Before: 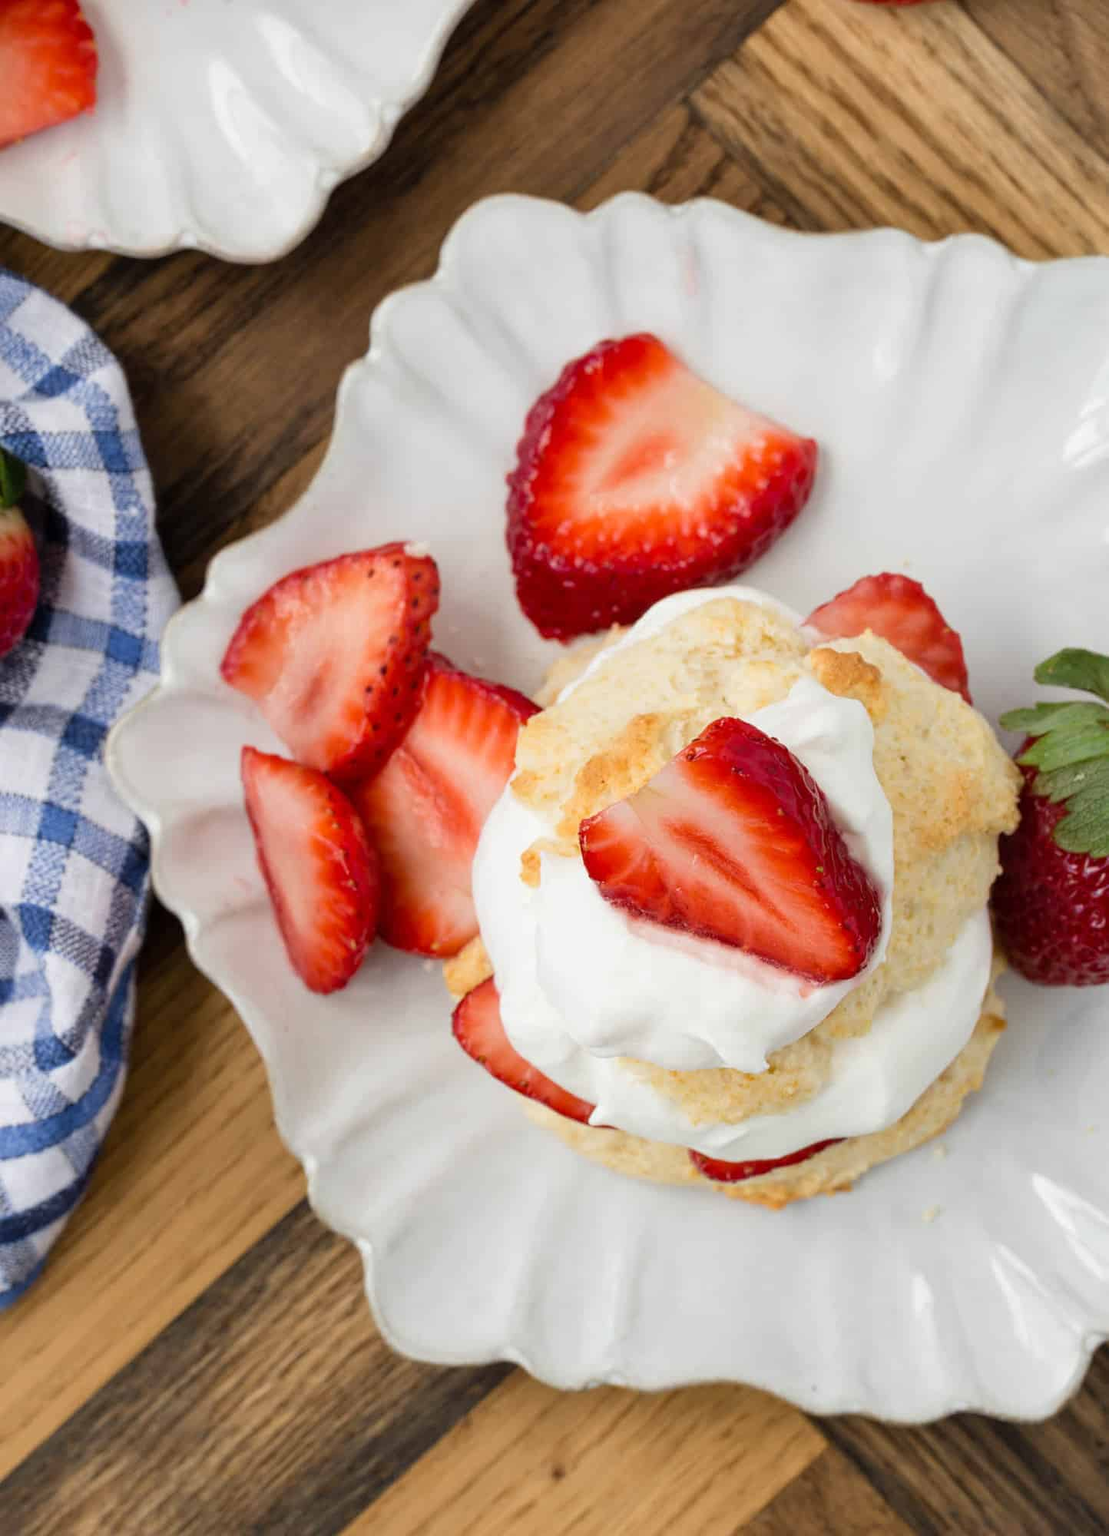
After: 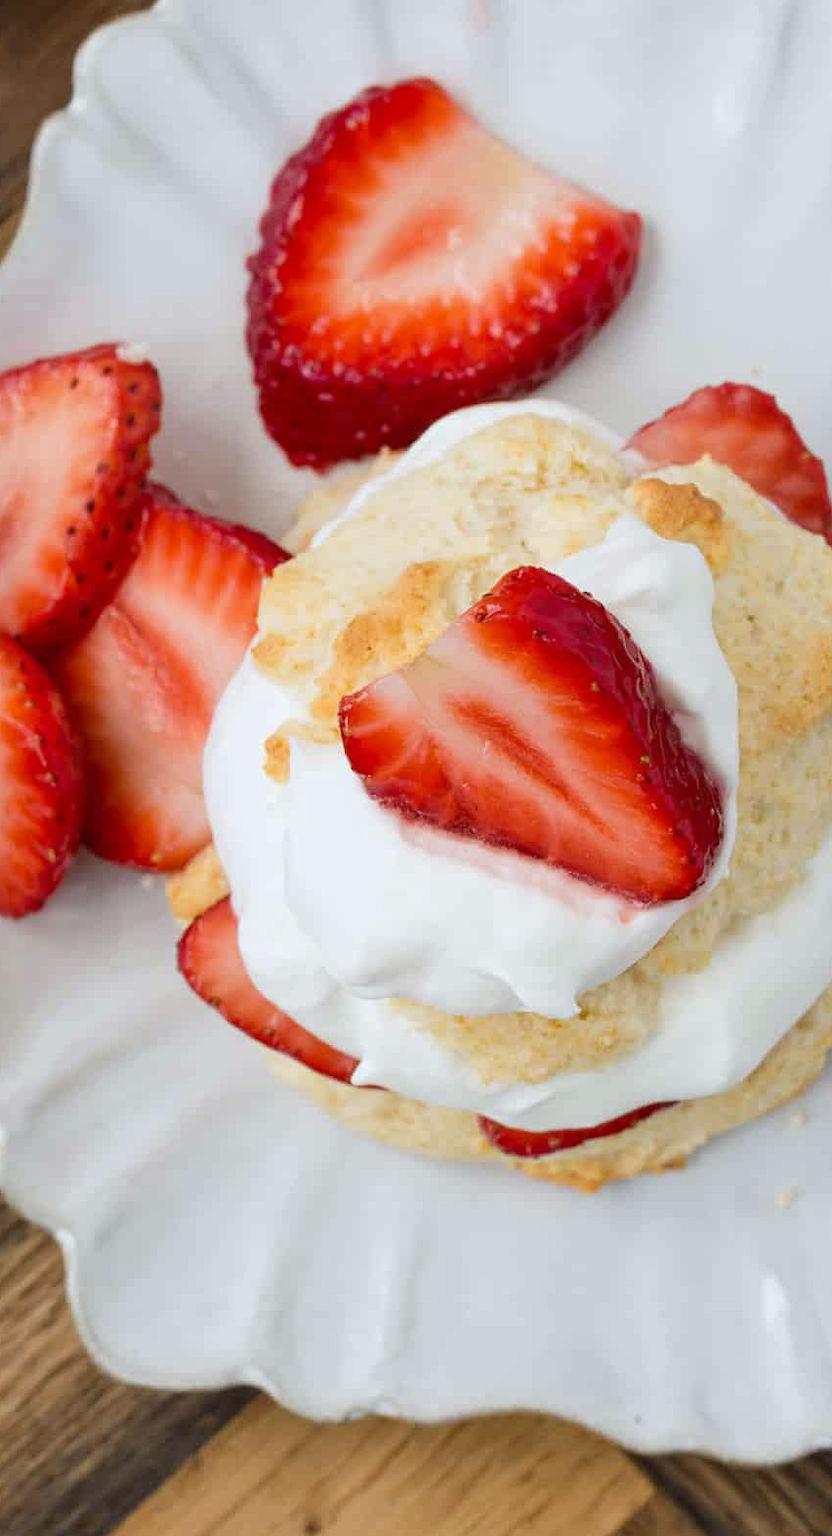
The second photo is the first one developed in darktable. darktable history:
crop and rotate: left 28.256%, top 17.734%, right 12.656%, bottom 3.573%
white balance: red 0.98, blue 1.034
exposure: exposure -0.05 EV
